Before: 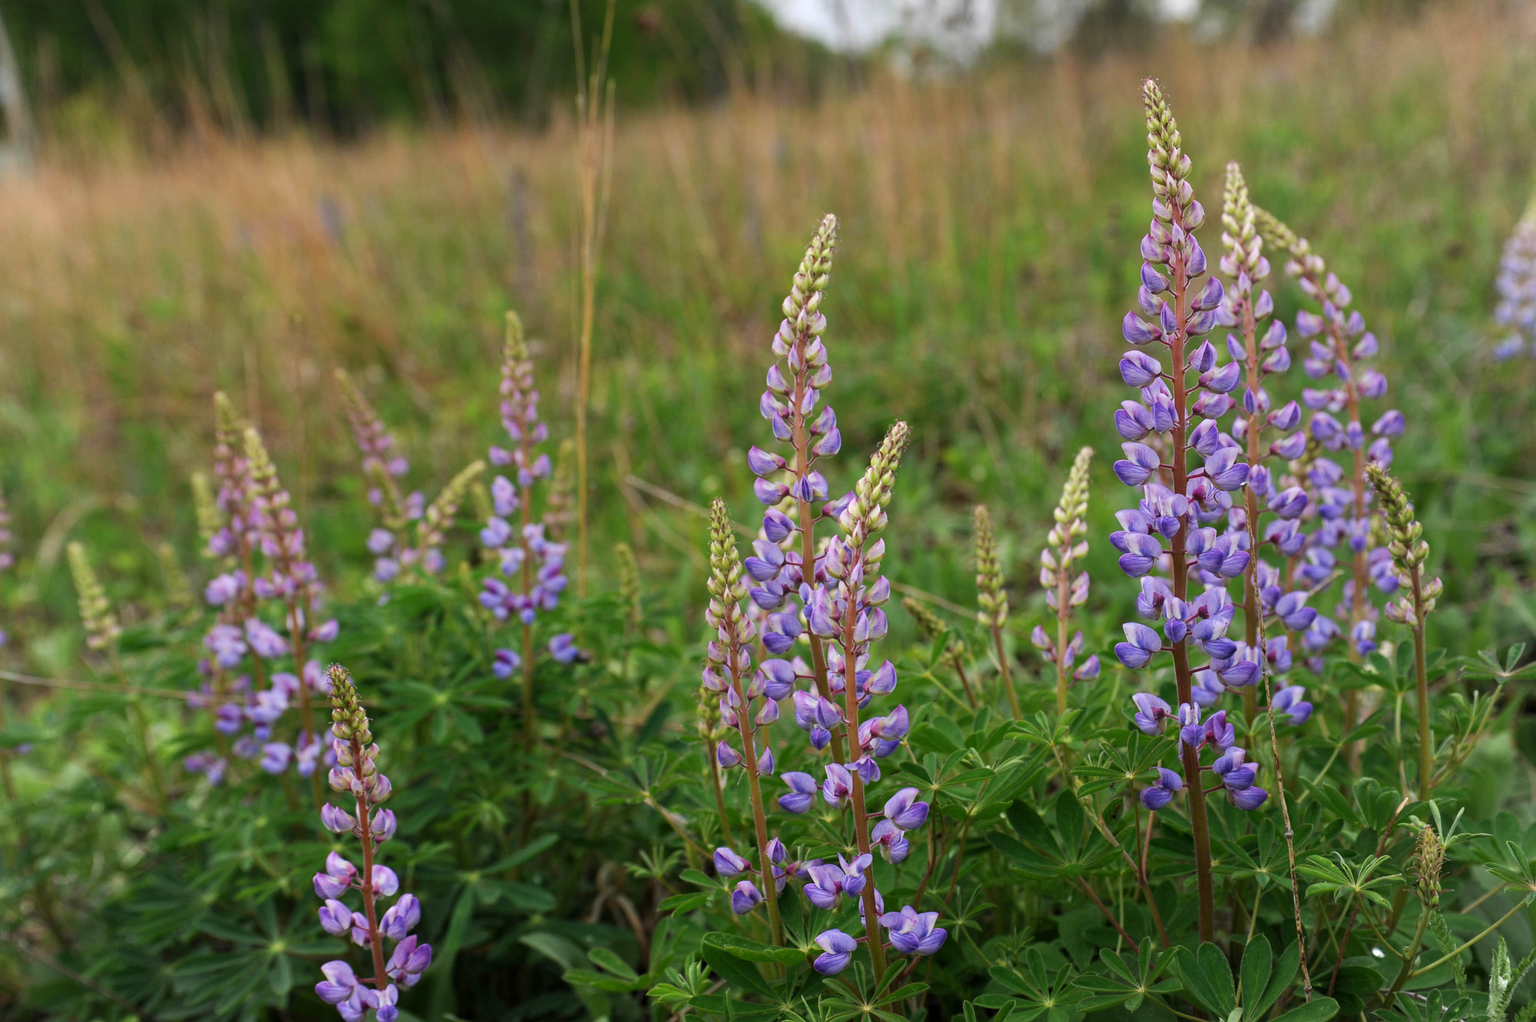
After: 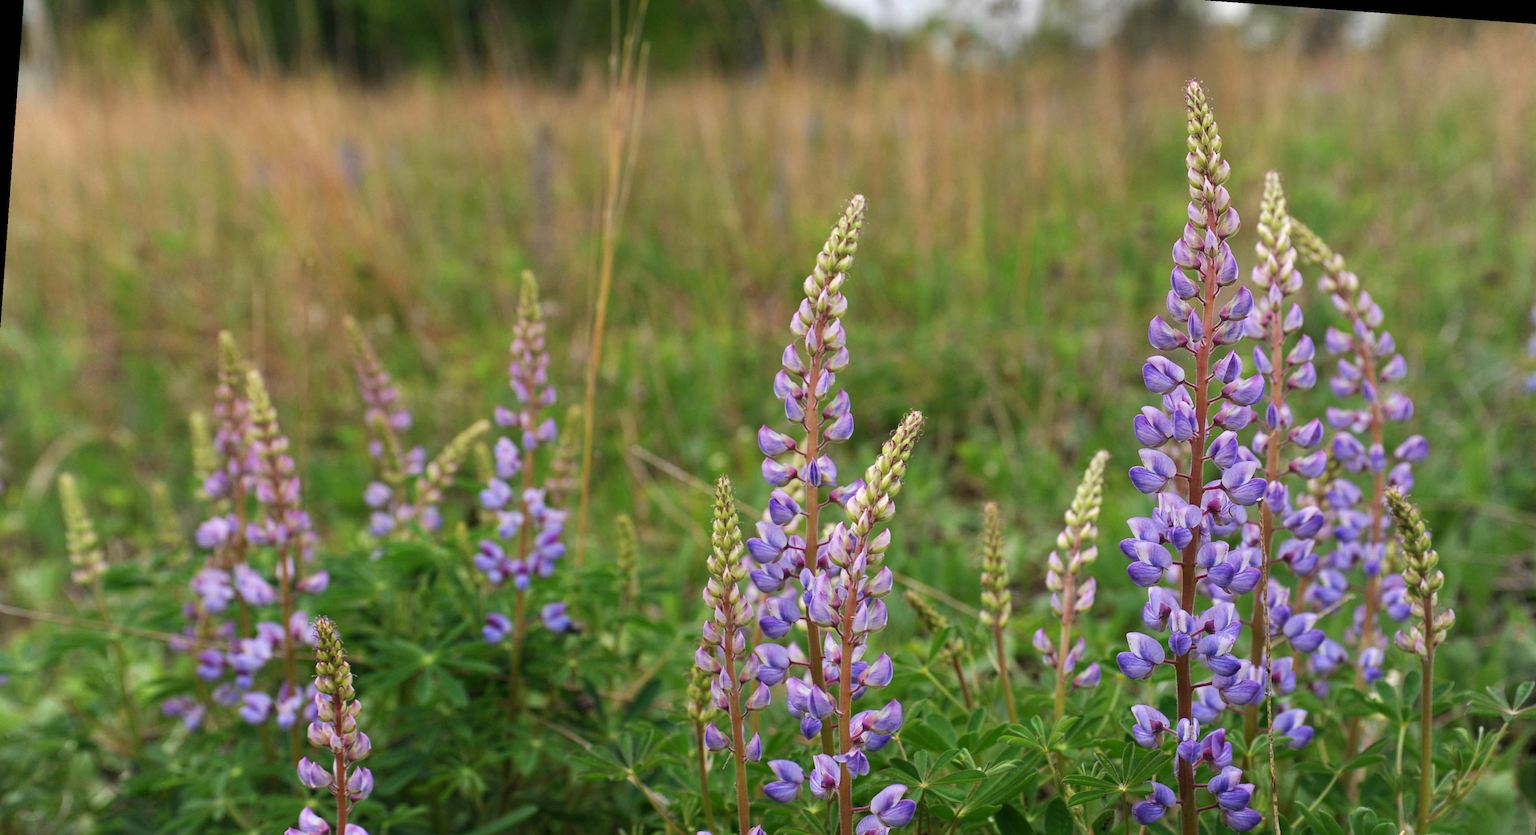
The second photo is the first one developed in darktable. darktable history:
rotate and perspective: rotation 4.1°, automatic cropping off
exposure: exposure 0.127 EV, compensate highlight preservation false
crop: left 2.737%, top 7.287%, right 3.421%, bottom 20.179%
